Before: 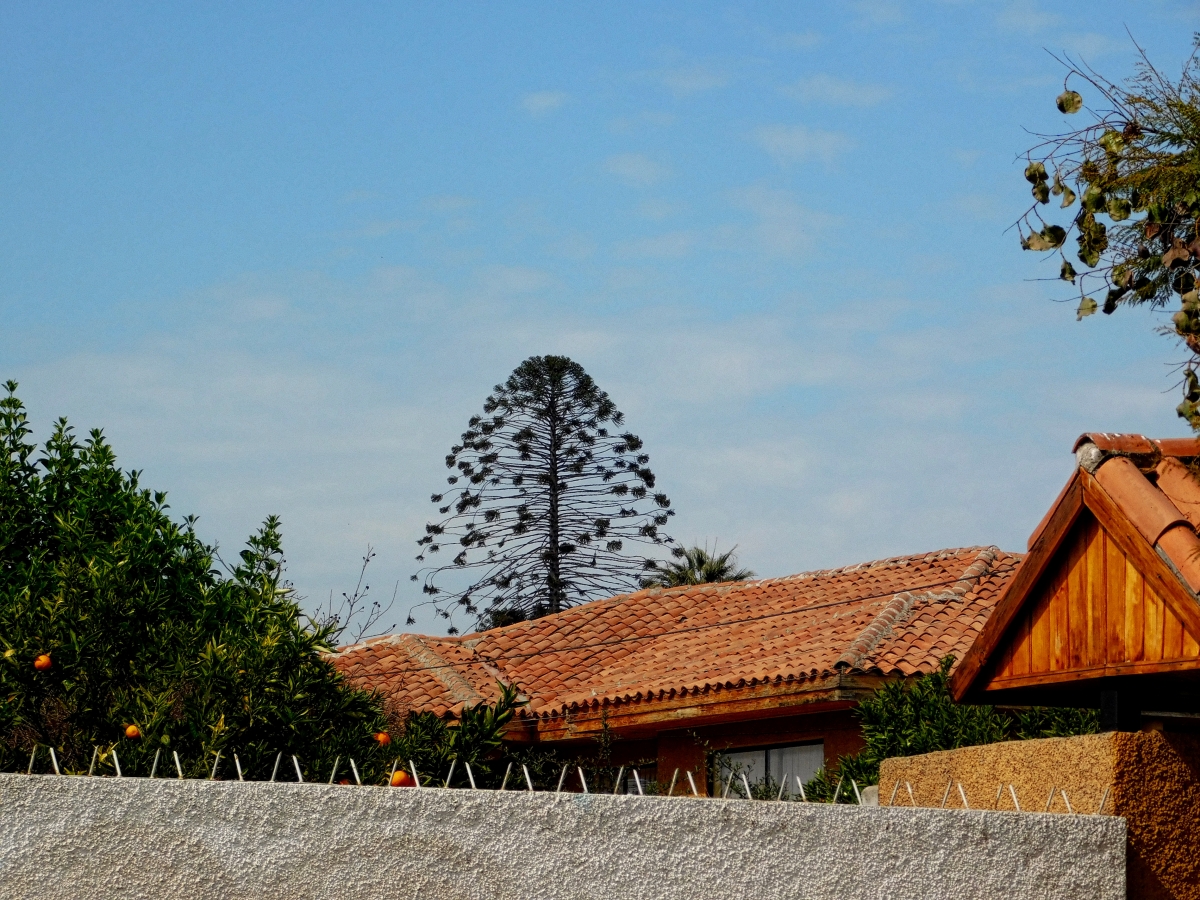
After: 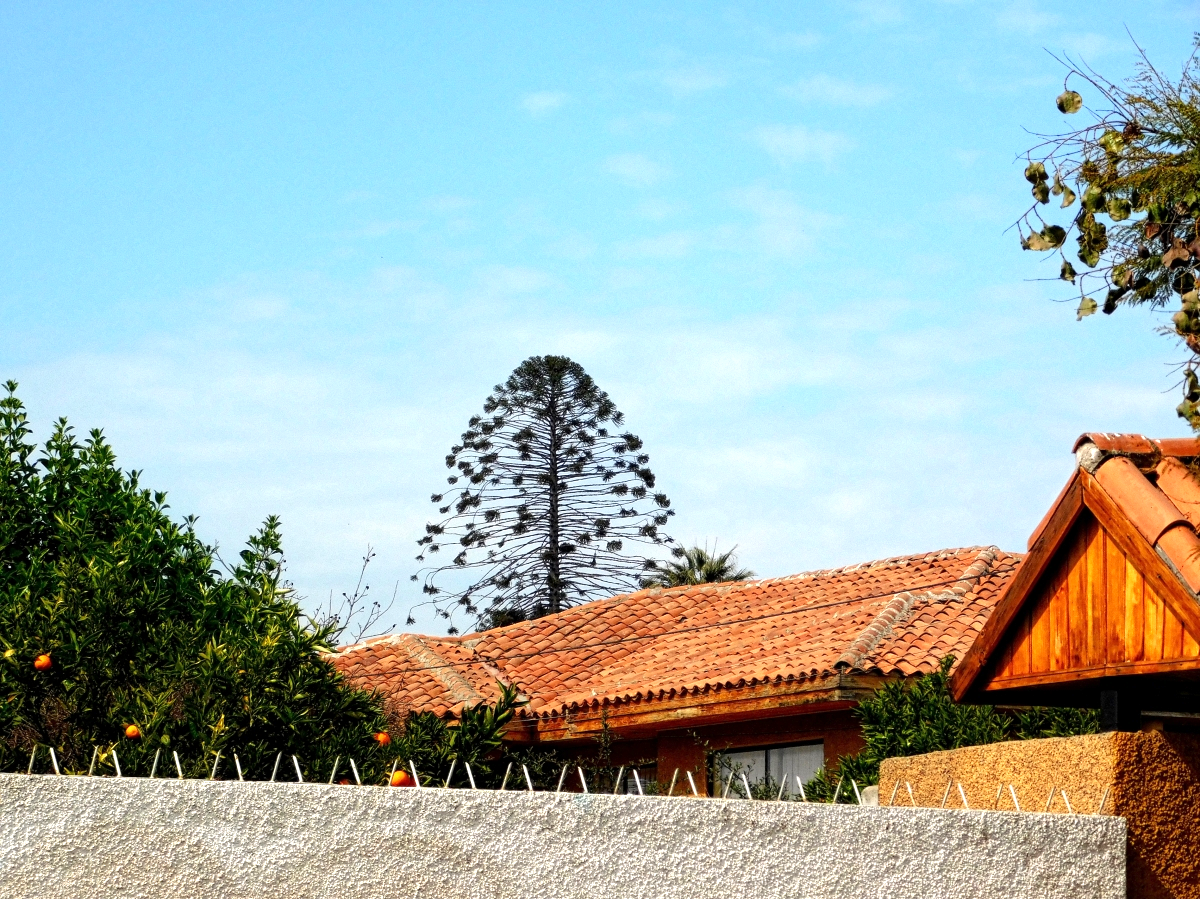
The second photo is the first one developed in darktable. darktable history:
exposure: exposure 1 EV, compensate highlight preservation false
crop: bottom 0.071%
